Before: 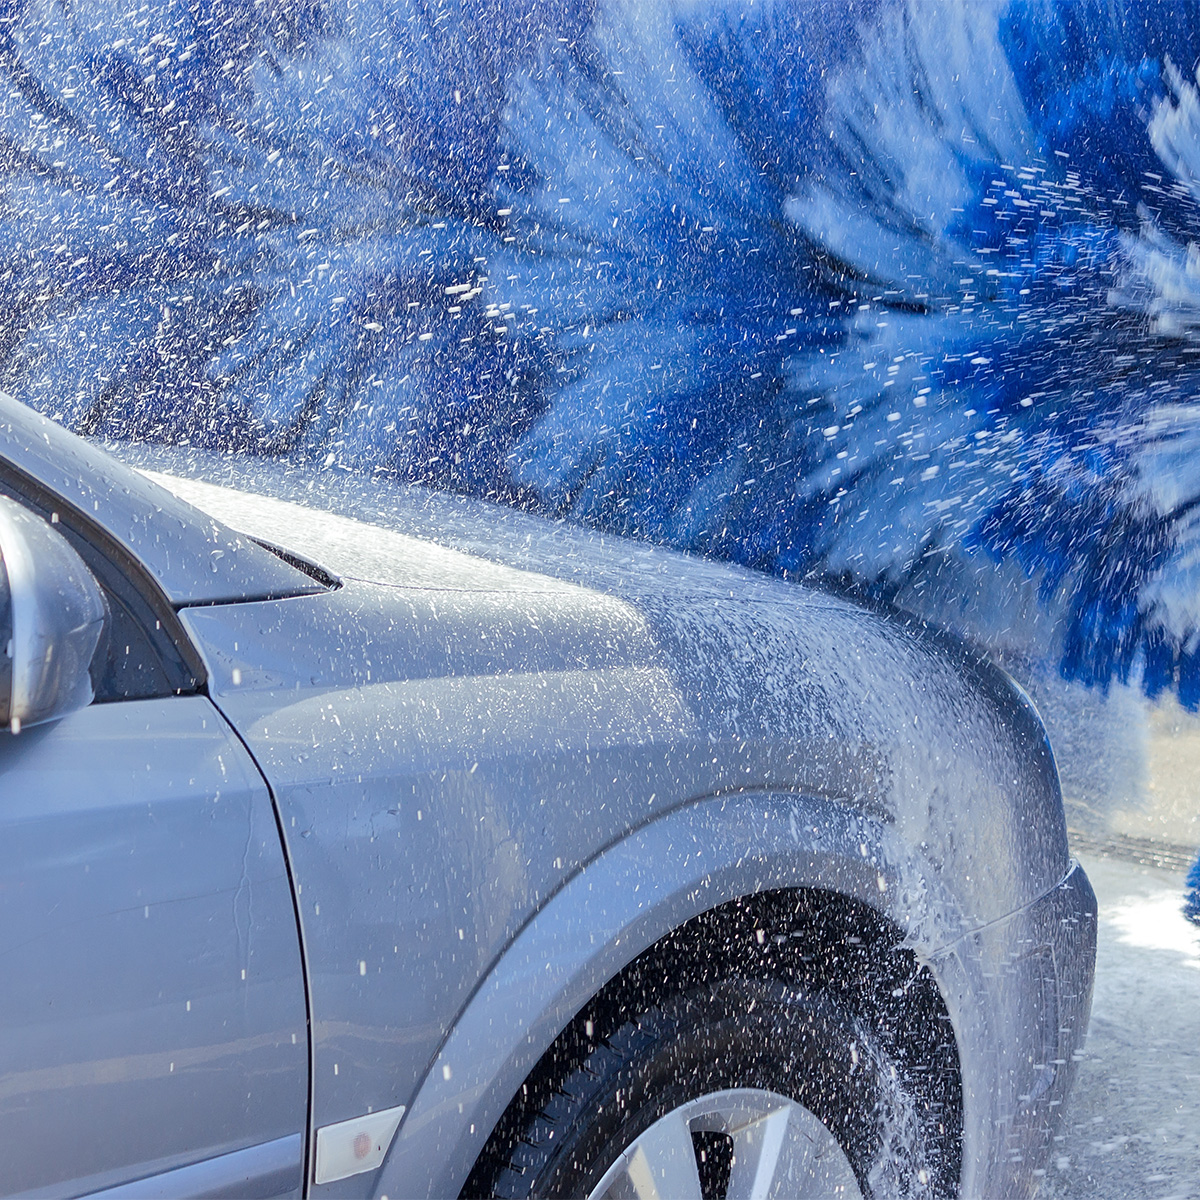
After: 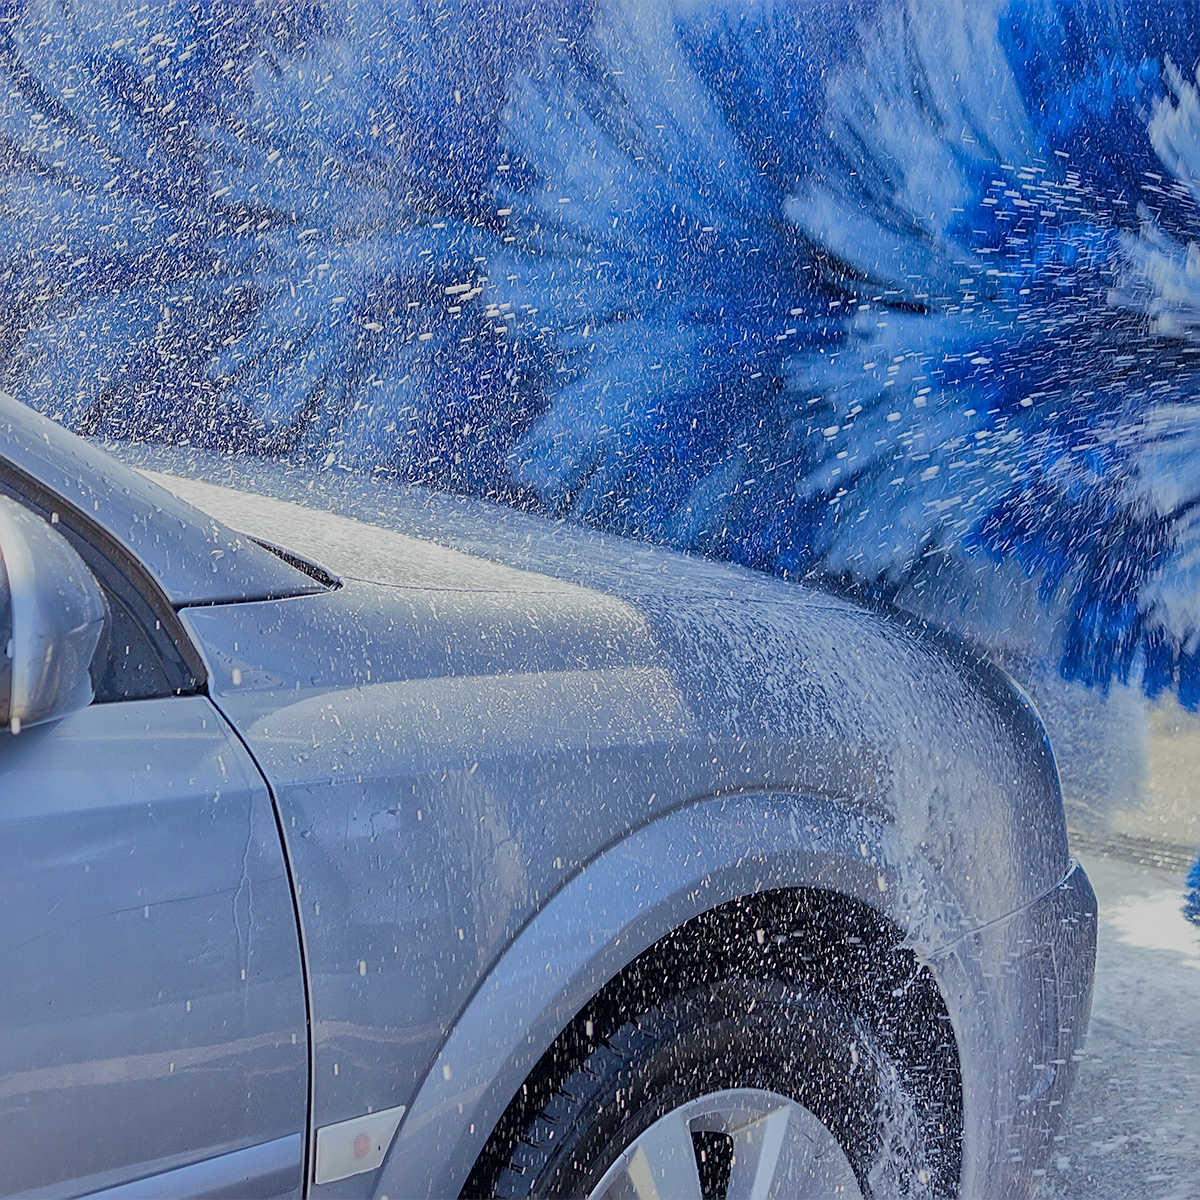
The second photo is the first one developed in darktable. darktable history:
sharpen: on, module defaults
global tonemap: drago (1, 100), detail 1
